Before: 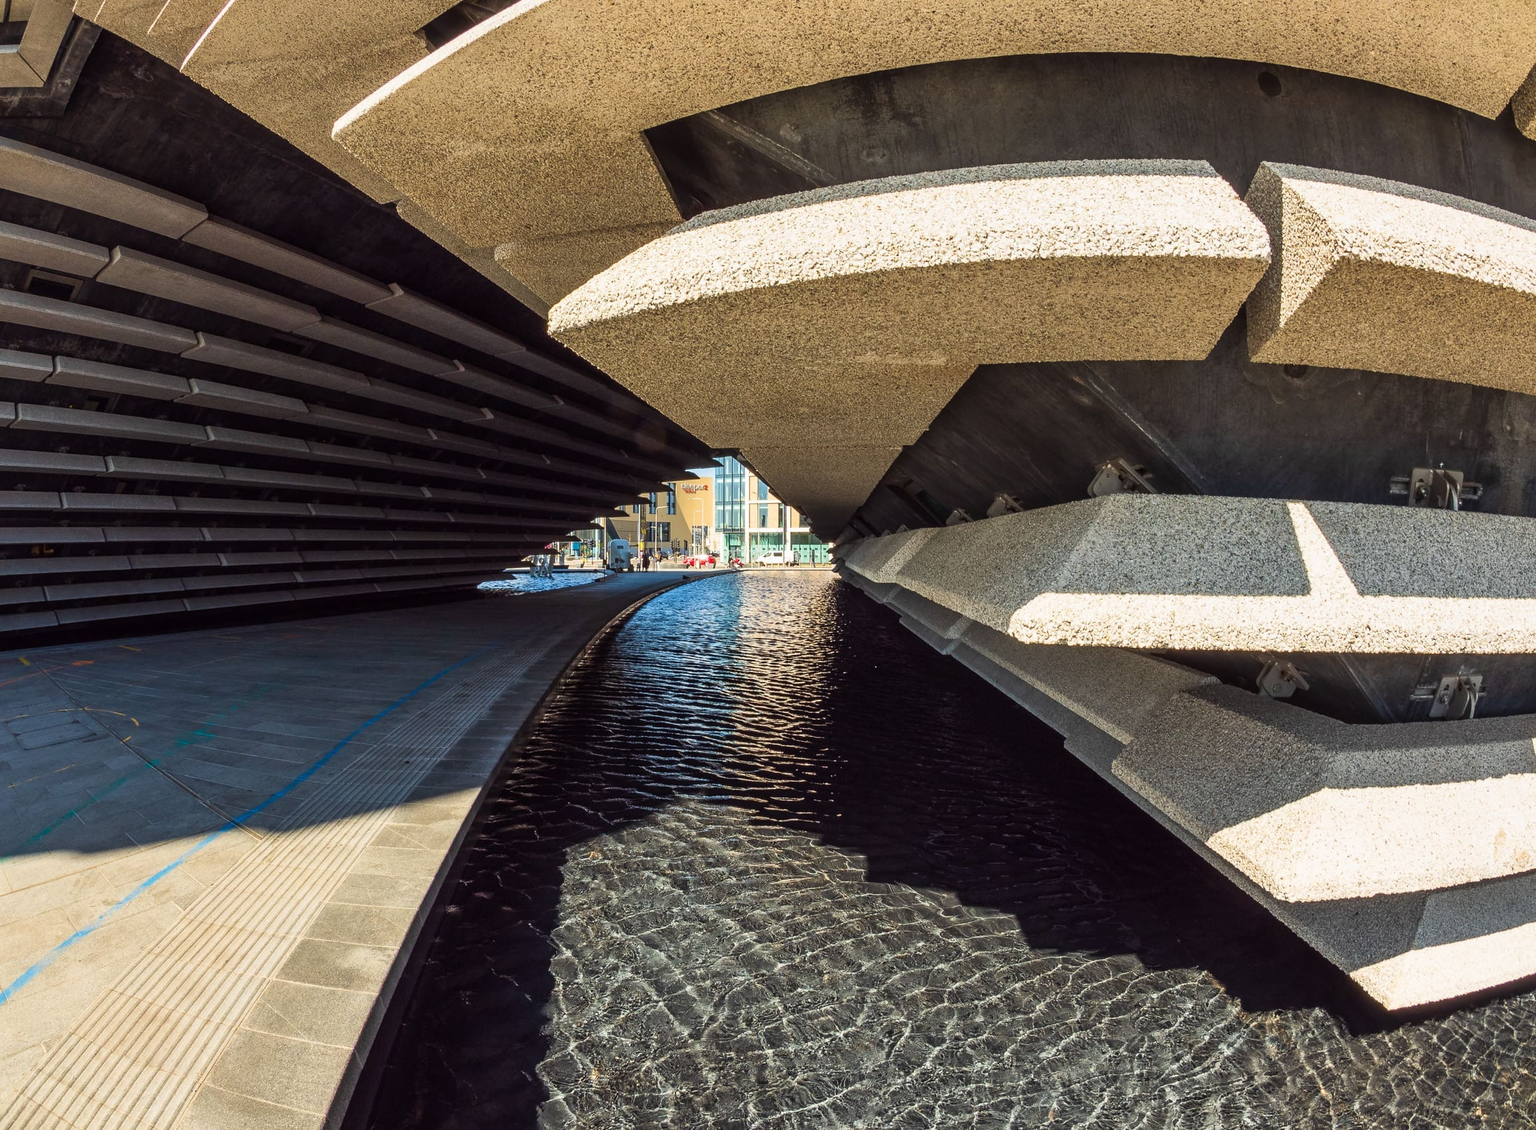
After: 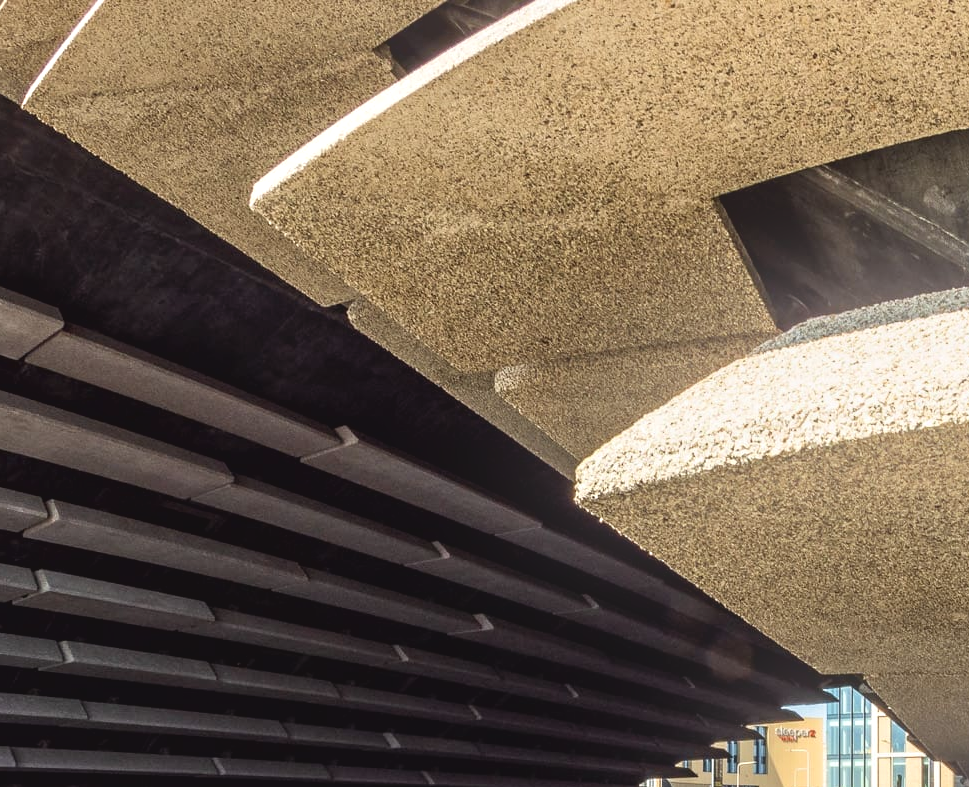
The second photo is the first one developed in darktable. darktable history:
contrast brightness saturation: contrast -0.1, saturation -0.1
contrast equalizer: y [[0.545, 0.572, 0.59, 0.59, 0.571, 0.545], [0.5 ×6], [0.5 ×6], [0 ×6], [0 ×6]]
bloom: on, module defaults
crop and rotate: left 10.817%, top 0.062%, right 47.194%, bottom 53.626%
